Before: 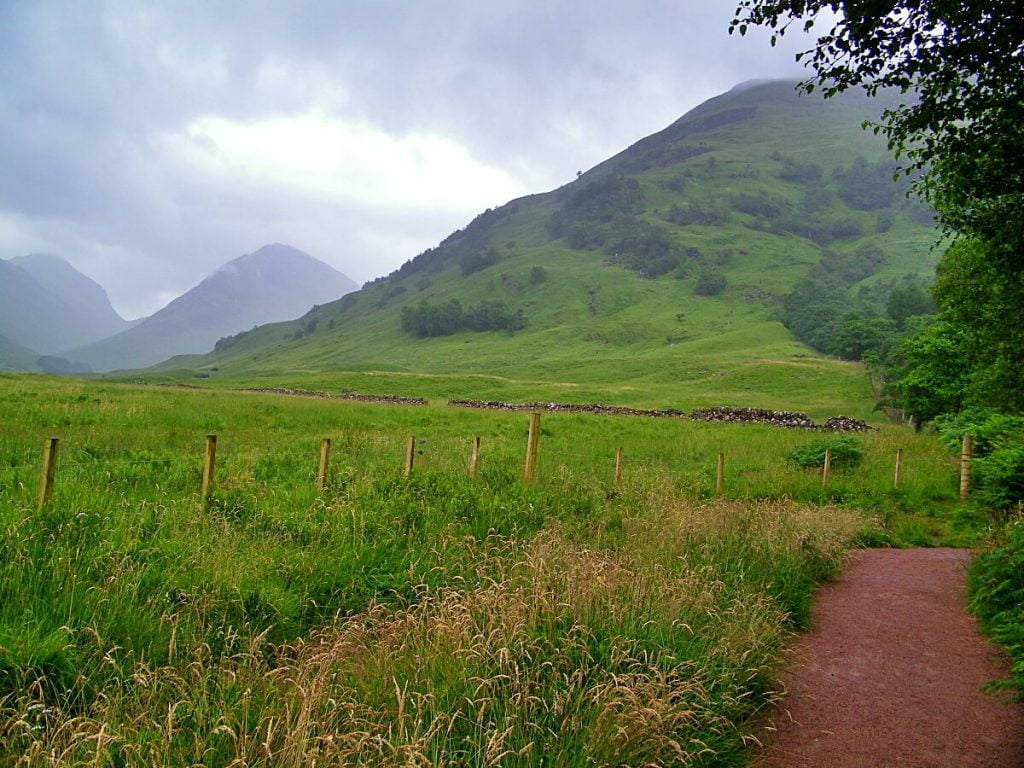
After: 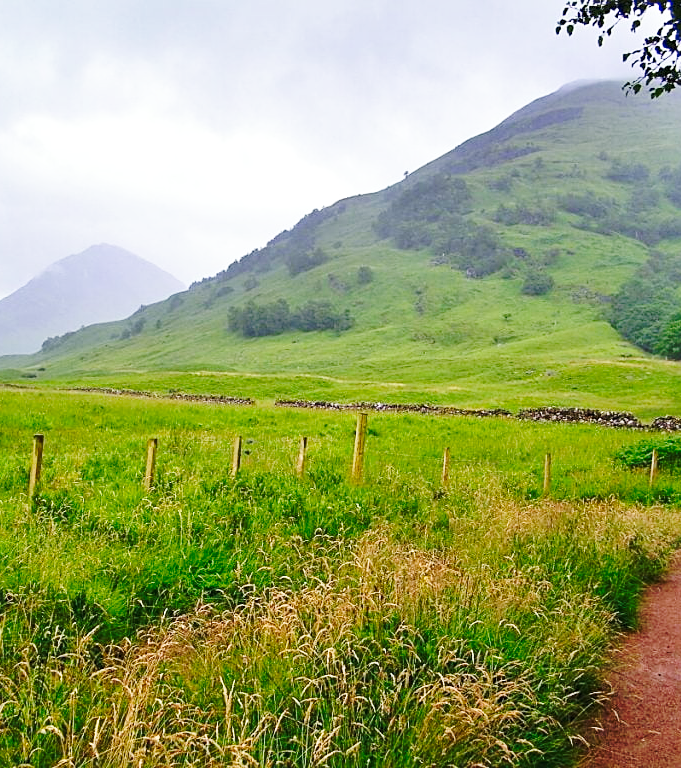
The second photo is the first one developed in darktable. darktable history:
crop: left 16.899%, right 16.556%
shadows and highlights: shadows 62.66, white point adjustment 0.37, highlights -34.44, compress 83.82%
tone curve: curves: ch0 [(0, 0) (0.003, 0.003) (0.011, 0.012) (0.025, 0.026) (0.044, 0.046) (0.069, 0.072) (0.1, 0.104) (0.136, 0.141) (0.177, 0.185) (0.224, 0.247) (0.277, 0.335) (0.335, 0.447) (0.399, 0.539) (0.468, 0.636) (0.543, 0.723) (0.623, 0.803) (0.709, 0.873) (0.801, 0.936) (0.898, 0.978) (1, 1)], preserve colors none
sharpen: amount 0.2
